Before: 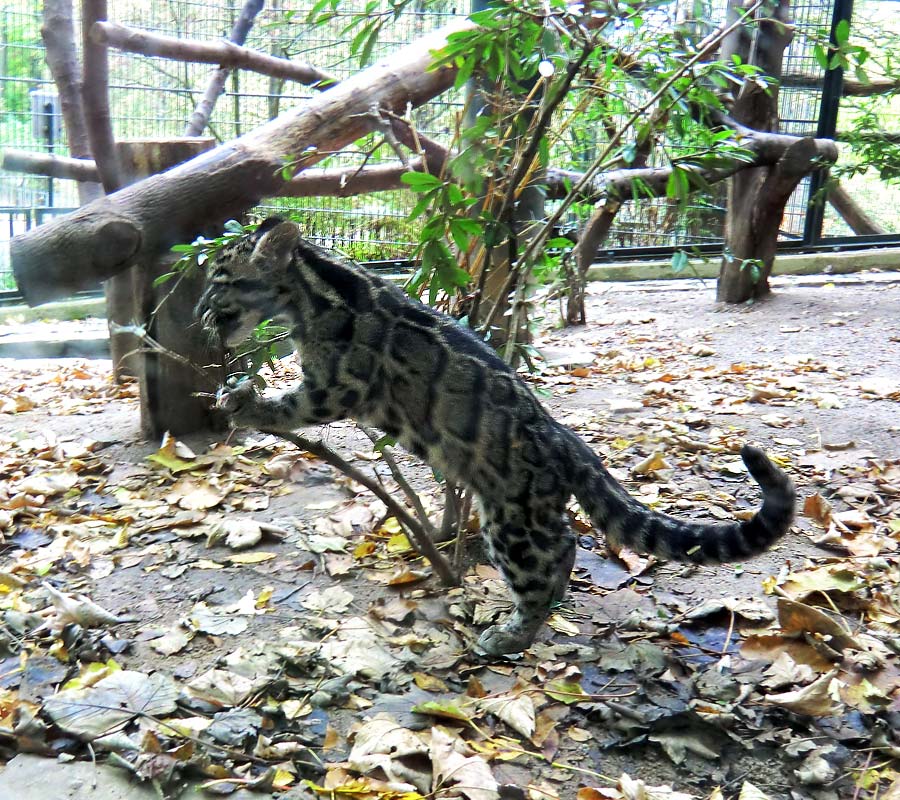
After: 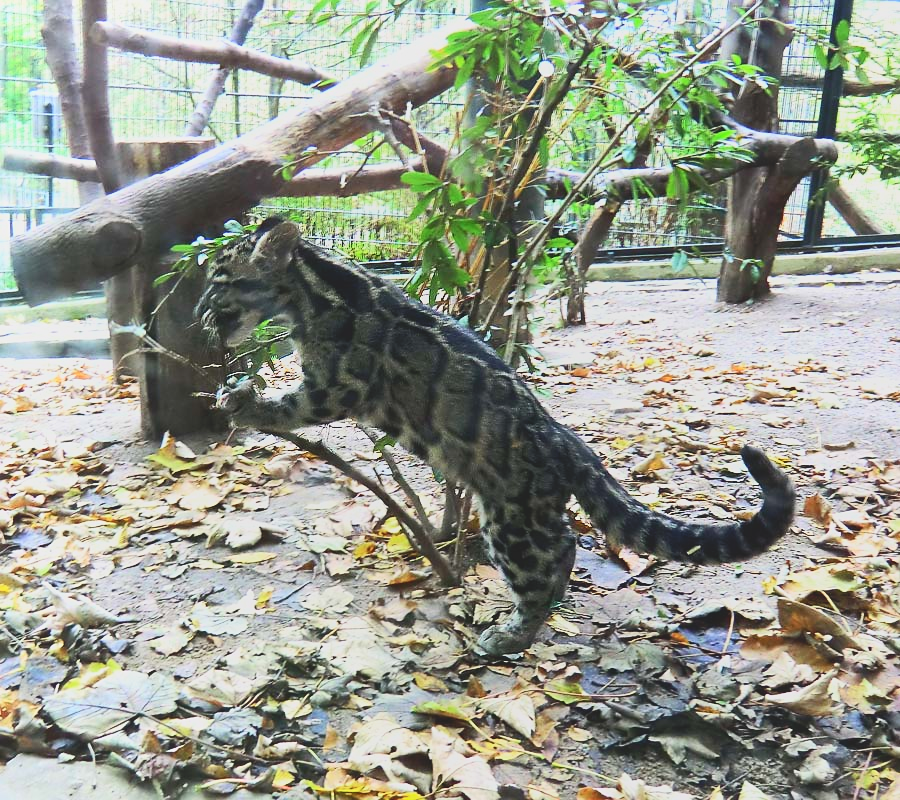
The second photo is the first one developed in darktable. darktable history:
sharpen: radius 1.279, amount 0.291, threshold 0.088
contrast brightness saturation: contrast 0.245, brightness 0.092
local contrast: detail 72%
